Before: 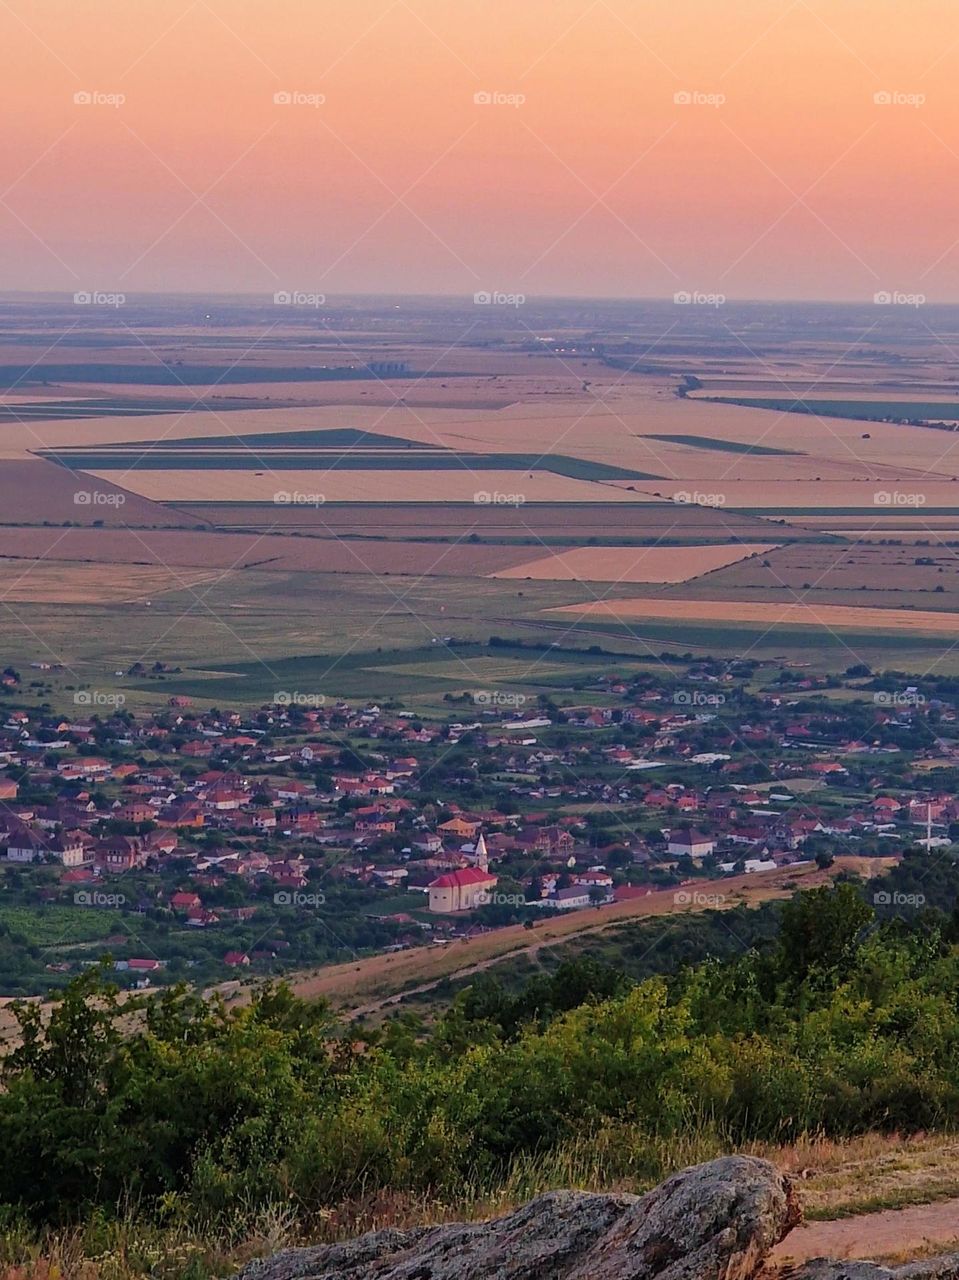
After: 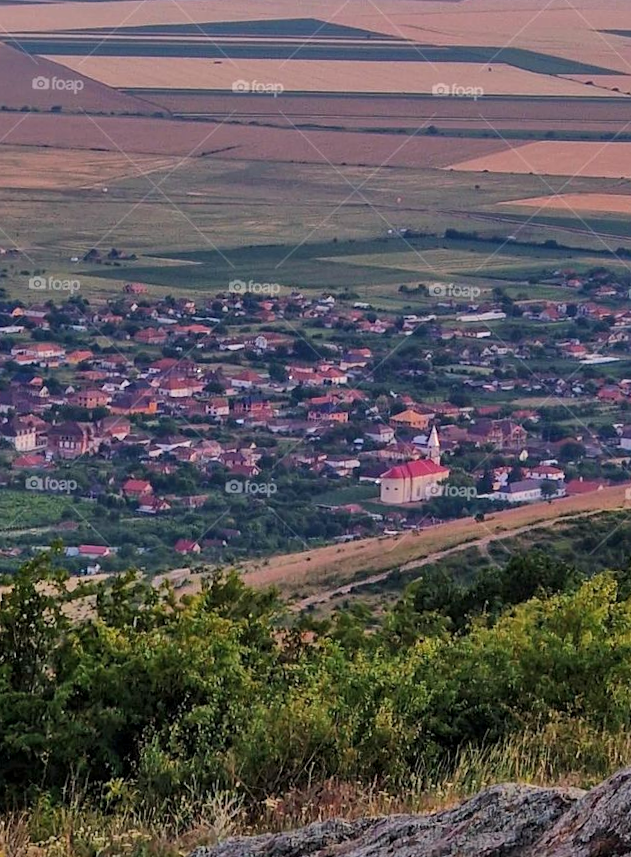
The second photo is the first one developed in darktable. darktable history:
local contrast: highlights 105%, shadows 99%, detail 120%, midtone range 0.2
exposure: exposure 0.189 EV, compensate exposure bias true, compensate highlight preservation false
crop and rotate: angle -0.975°, left 3.668%, top 31.528%, right 28.958%
shadows and highlights: low approximation 0.01, soften with gaussian
